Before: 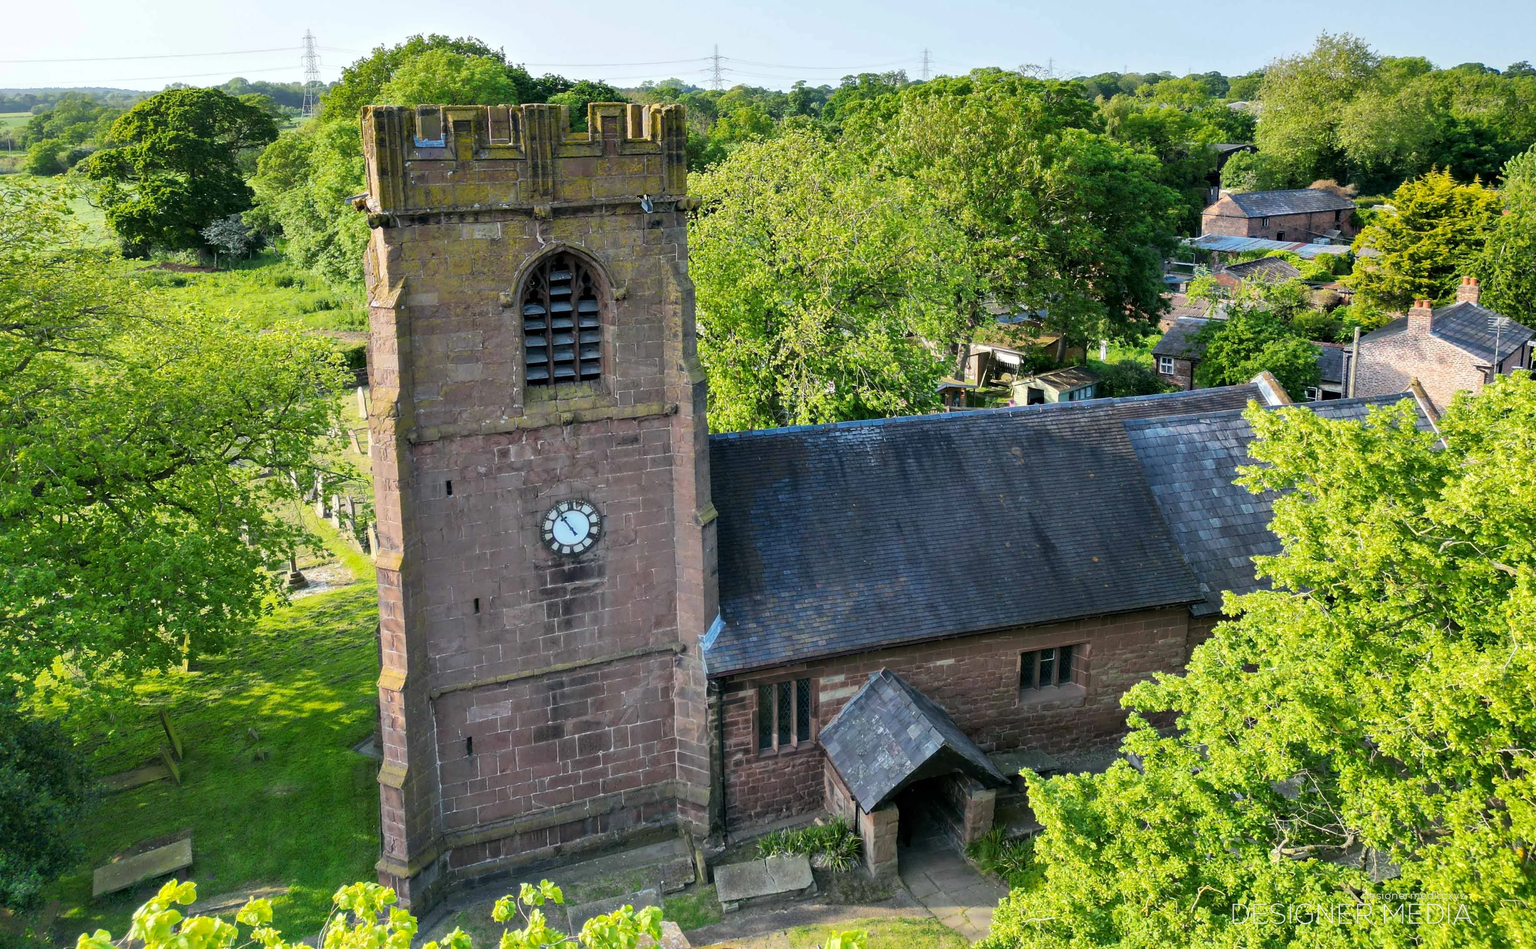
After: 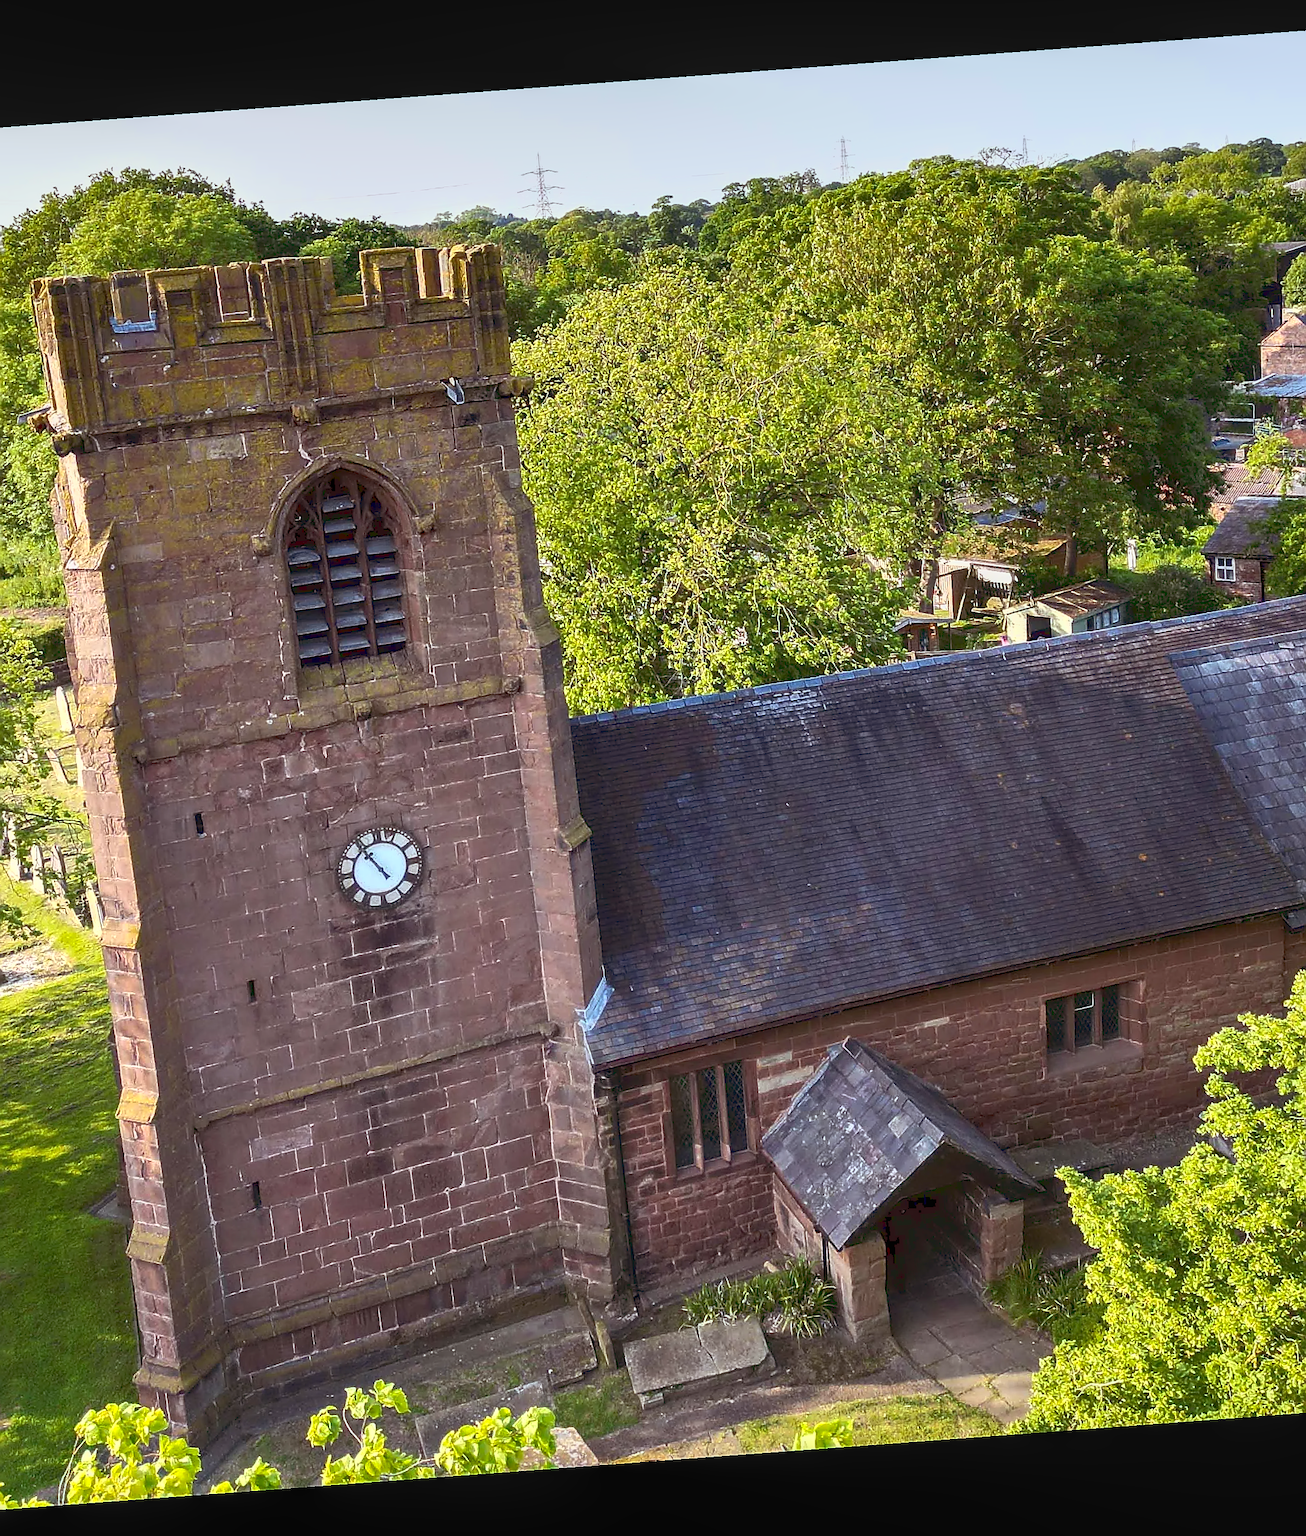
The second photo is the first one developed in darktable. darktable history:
rgb levels: mode RGB, independent channels, levels [[0, 0.474, 1], [0, 0.5, 1], [0, 0.5, 1]]
crop: left 21.674%, right 22.086%
rotate and perspective: rotation -4.25°, automatic cropping off
tone curve: curves: ch0 [(0, 0.081) (0.483, 0.453) (0.881, 0.992)]
sharpen: radius 1.4, amount 1.25, threshold 0.7
local contrast: detail 110%
